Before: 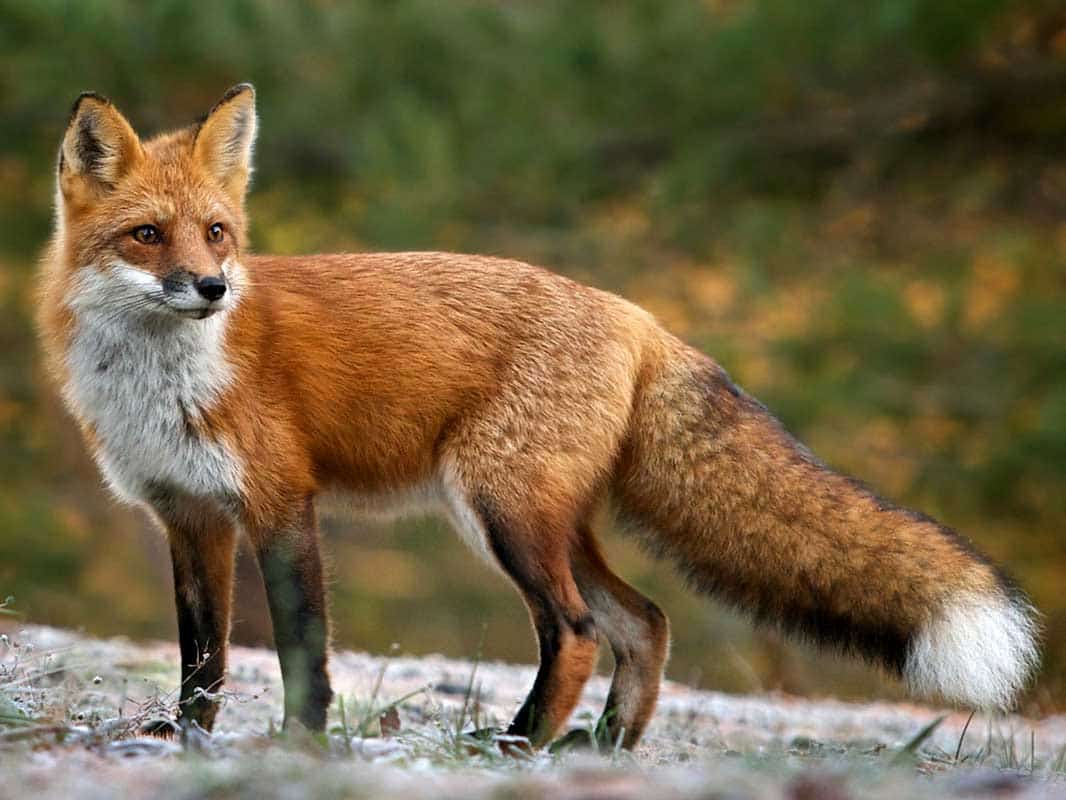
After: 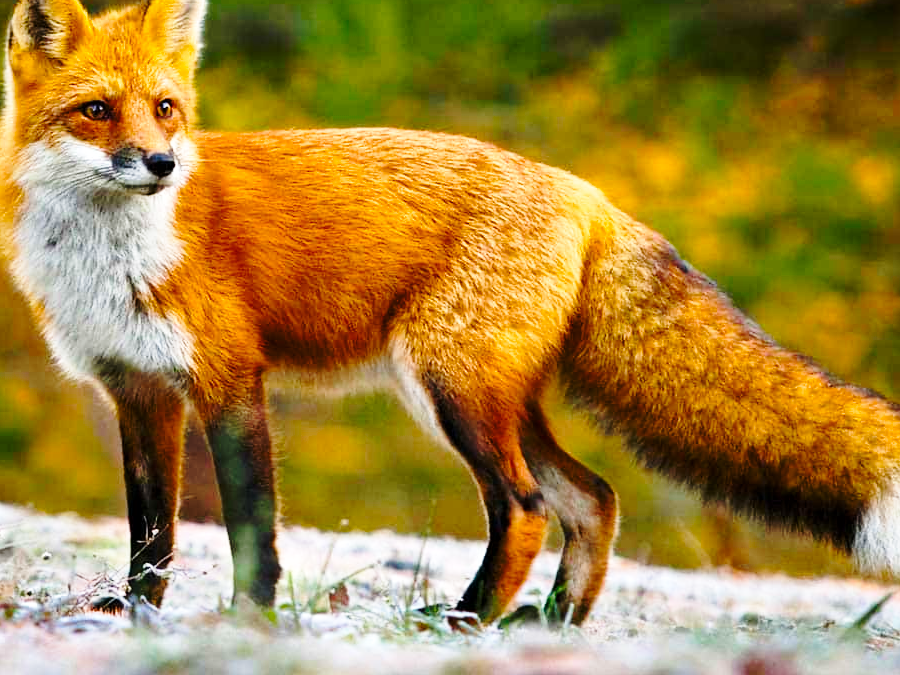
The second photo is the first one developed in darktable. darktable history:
base curve: curves: ch0 [(0, 0) (0.036, 0.037) (0.121, 0.228) (0.46, 0.76) (0.859, 0.983) (1, 1)], preserve colors none
crop and rotate: left 4.842%, top 15.51%, right 10.668%
color balance rgb: linear chroma grading › global chroma 15%, perceptual saturation grading › global saturation 30%
